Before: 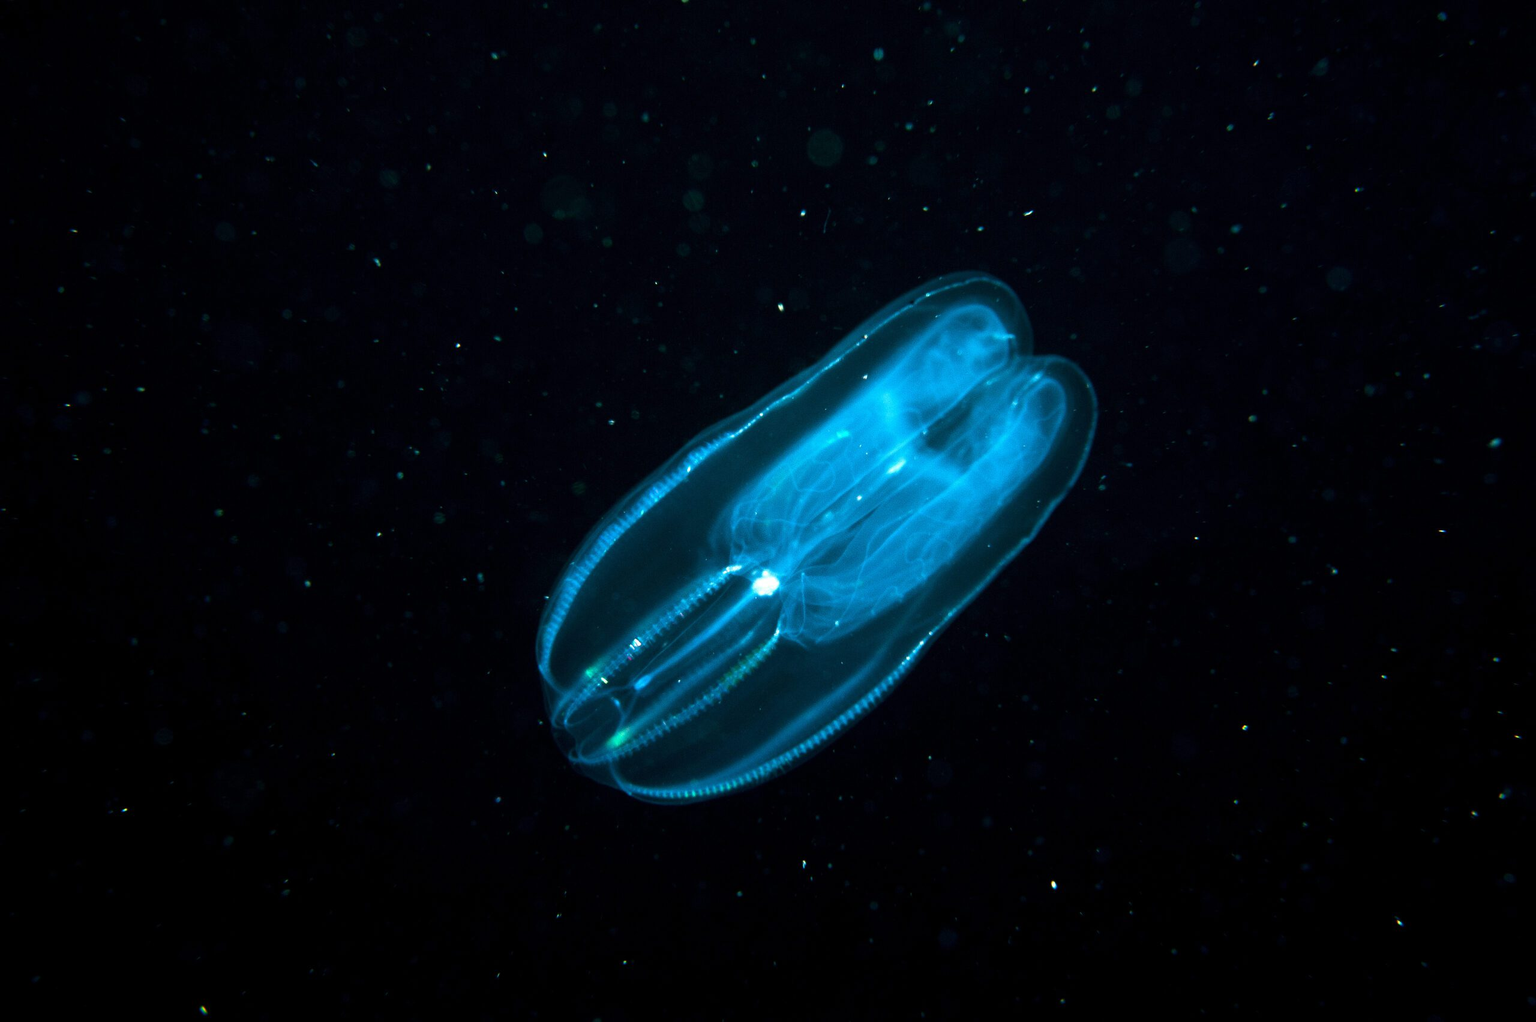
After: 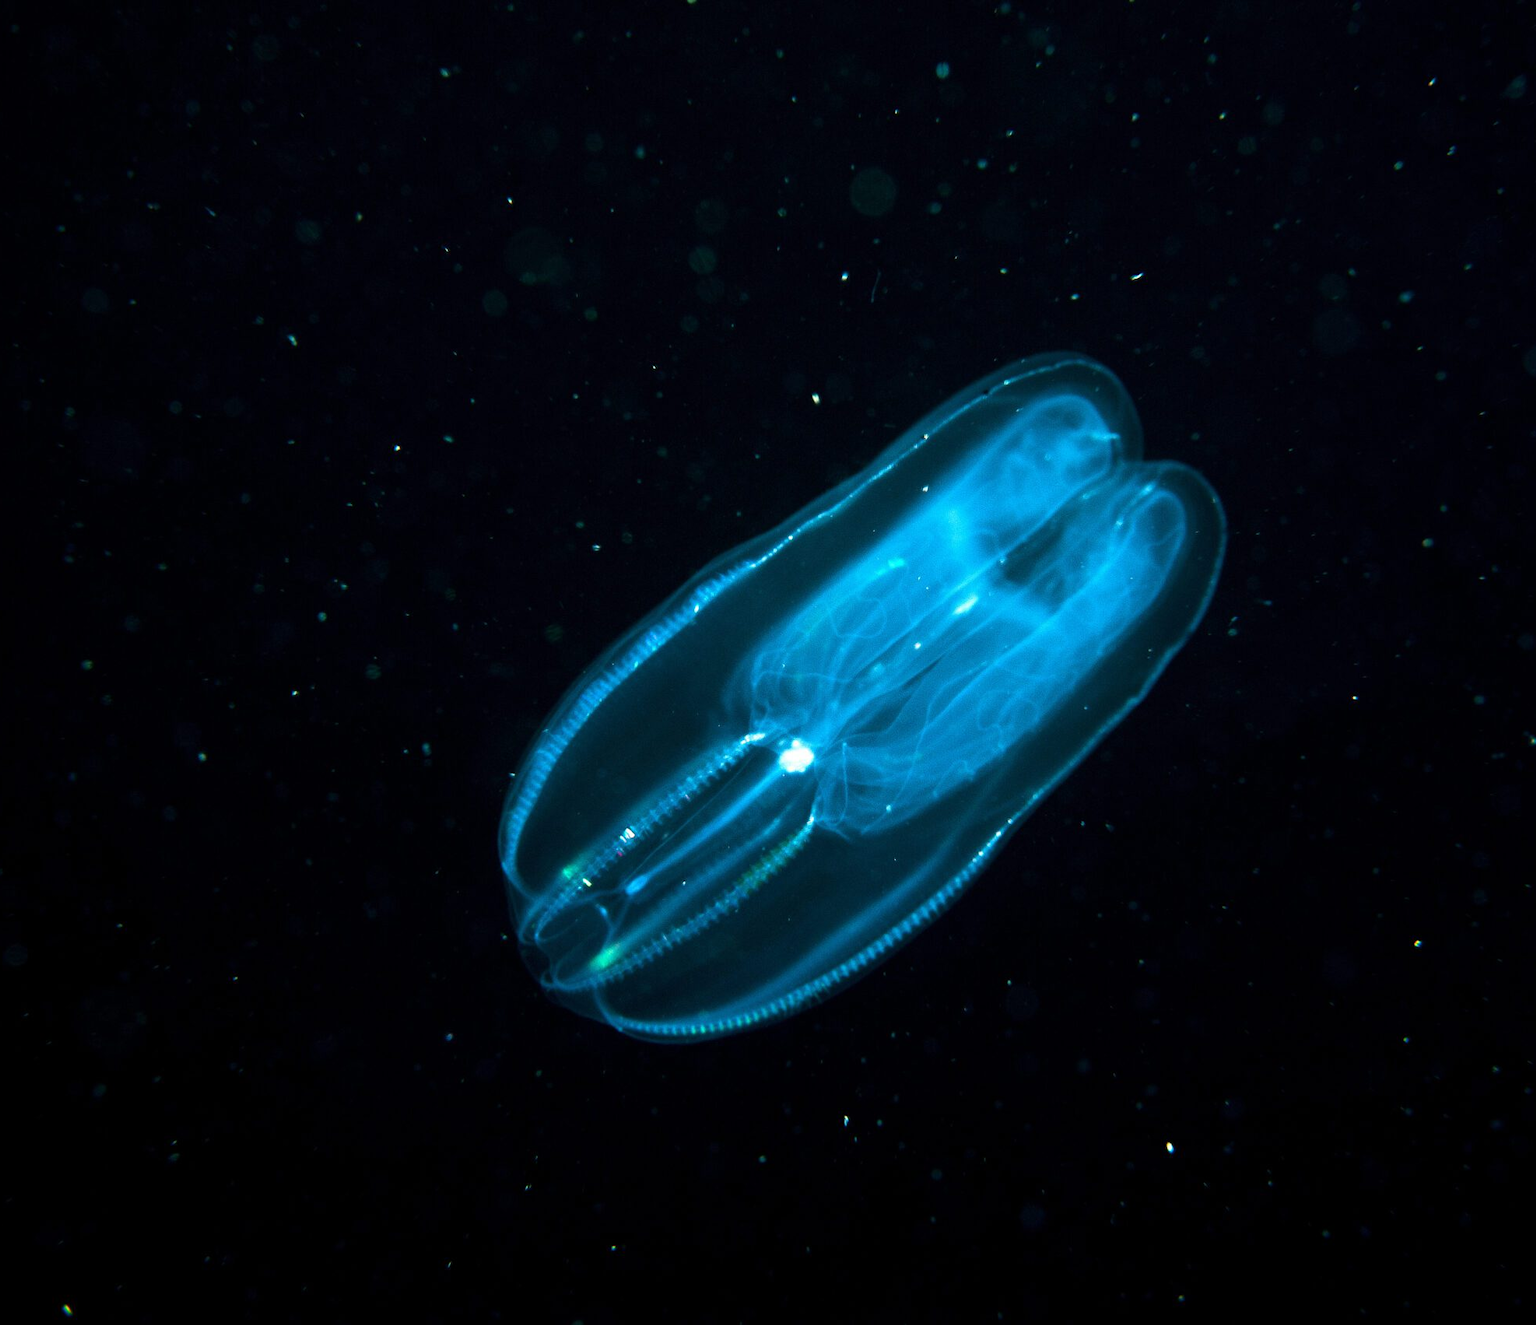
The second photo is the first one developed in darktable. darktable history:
crop: left 9.902%, right 12.469%
